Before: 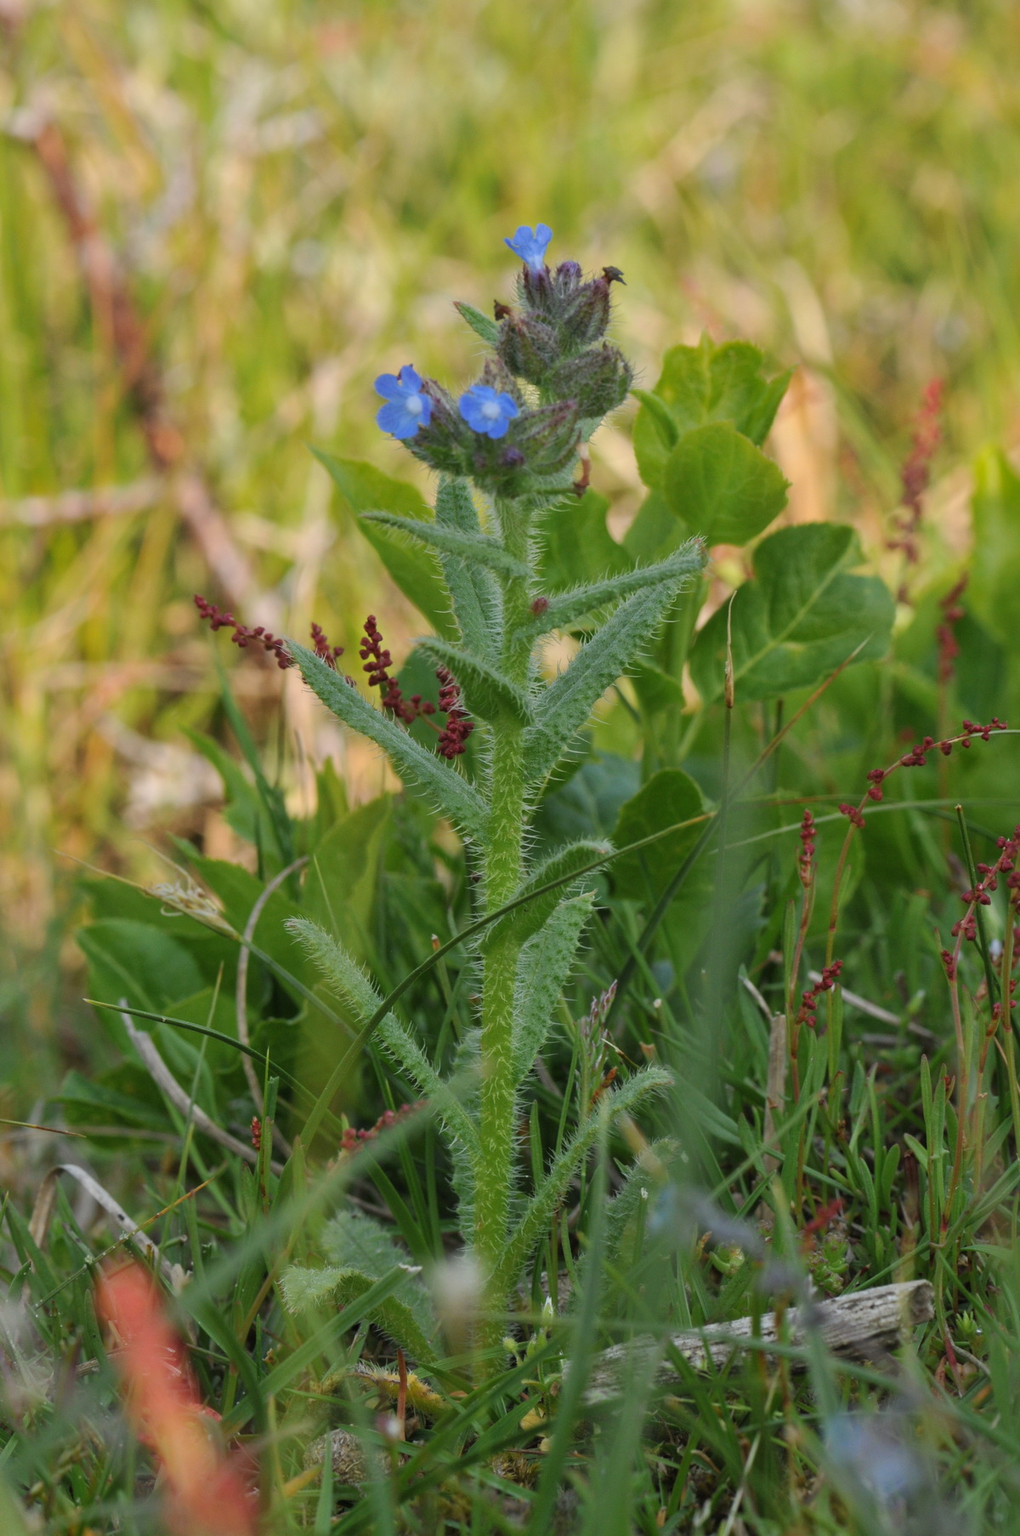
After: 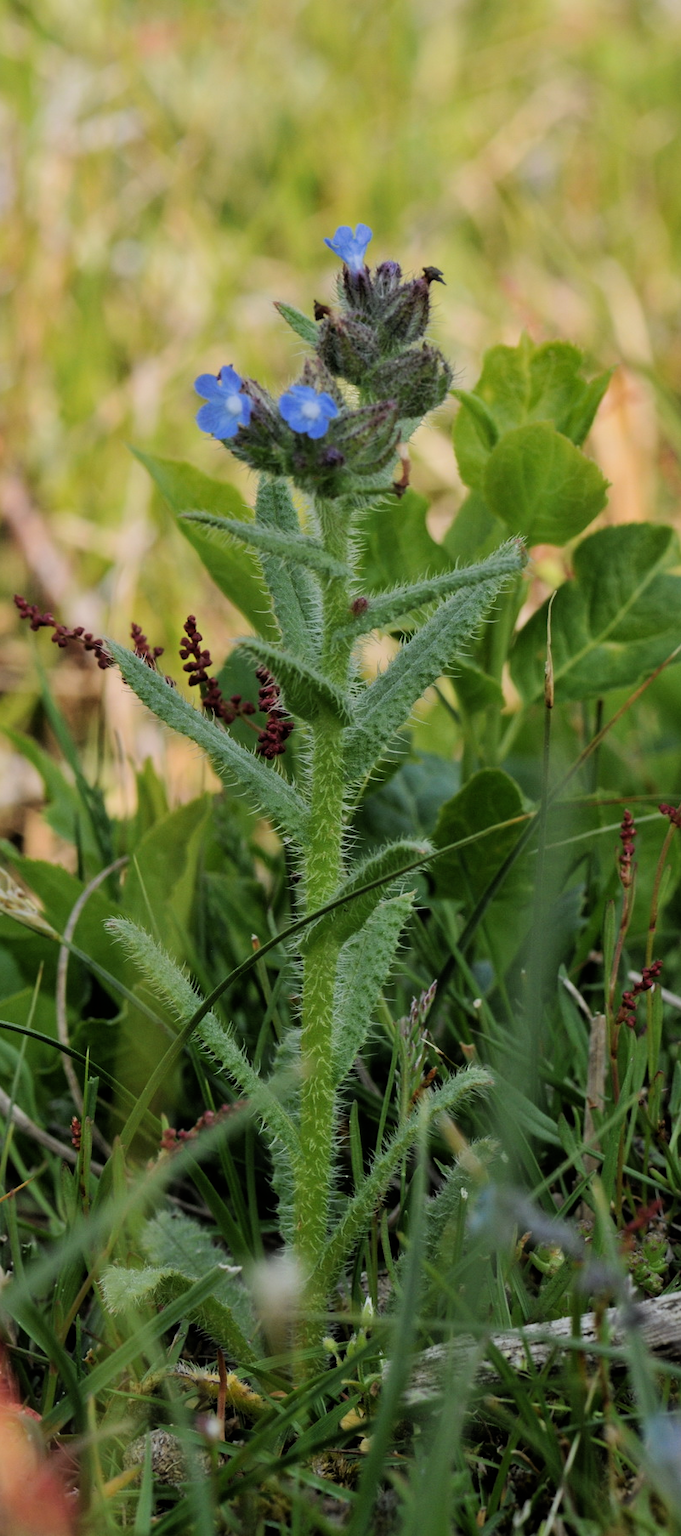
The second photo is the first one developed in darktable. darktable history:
crop and rotate: left 17.732%, right 15.423%
filmic rgb: black relative exposure -5 EV, white relative exposure 3.5 EV, hardness 3.19, contrast 1.3, highlights saturation mix -50%
